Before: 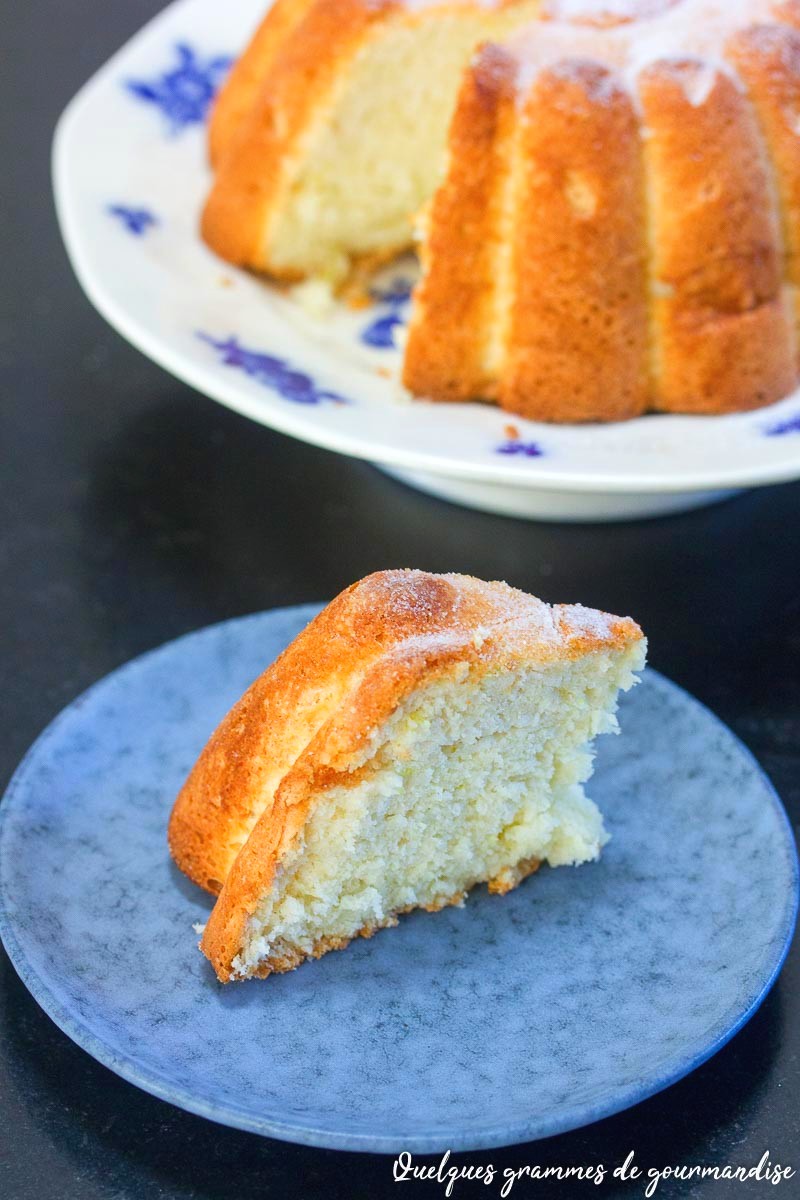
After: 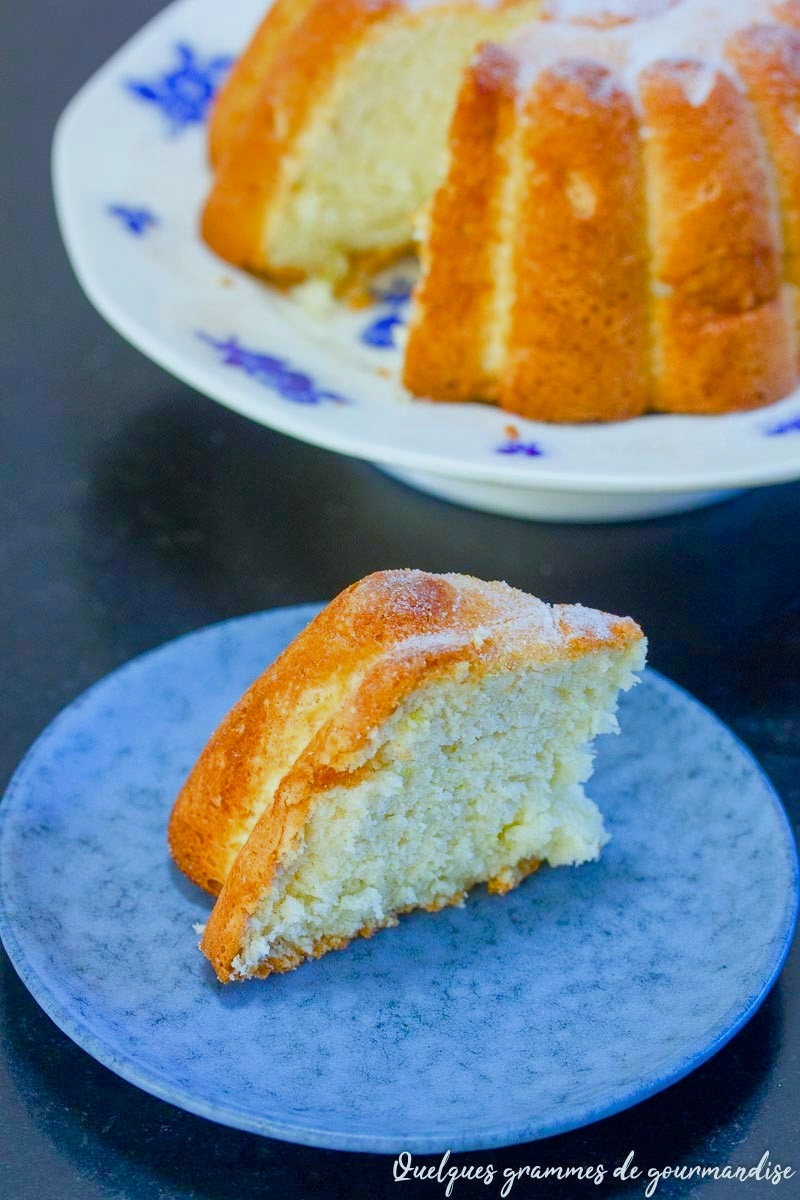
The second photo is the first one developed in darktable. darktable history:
shadows and highlights: on, module defaults
filmic rgb: black relative exposure -9.5 EV, white relative exposure 3.02 EV, hardness 6.12
color balance rgb: perceptual saturation grading › global saturation 20%, perceptual saturation grading › highlights -25%, perceptual saturation grading › shadows 50%
white balance: red 0.925, blue 1.046
